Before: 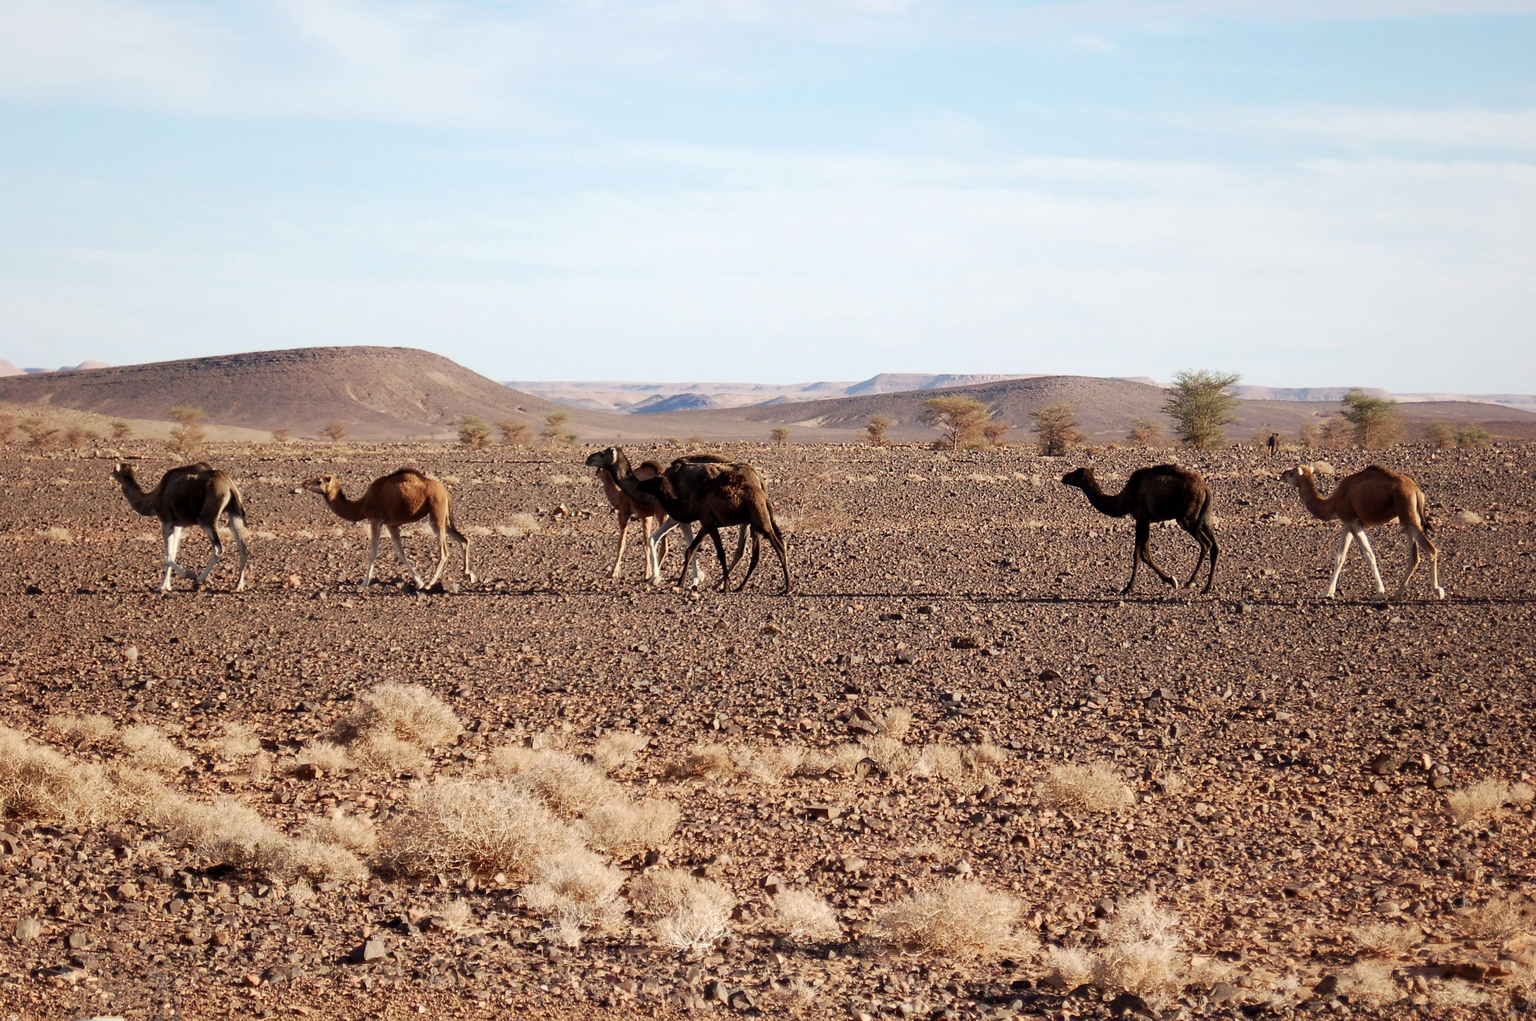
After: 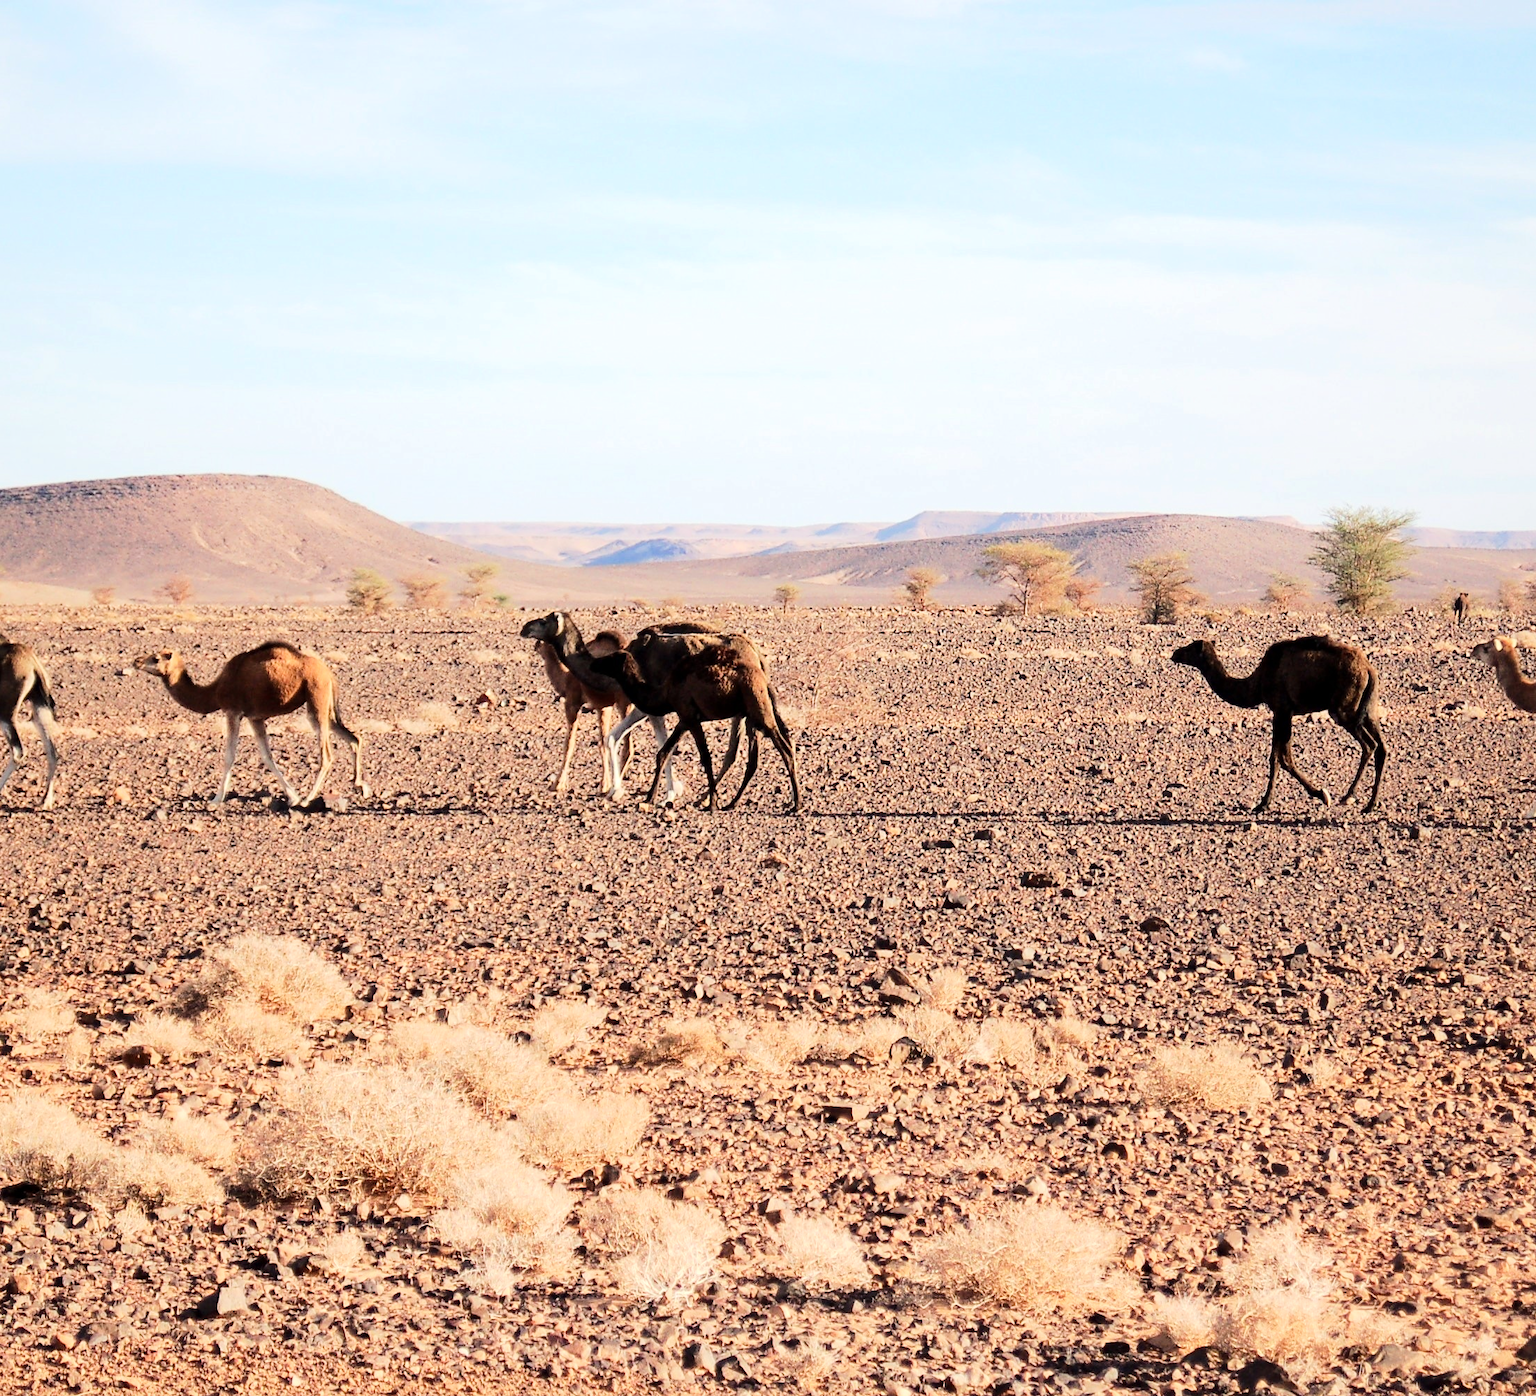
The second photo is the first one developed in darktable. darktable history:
tone equalizer: -7 EV 0.164 EV, -6 EV 0.575 EV, -5 EV 1.19 EV, -4 EV 1.29 EV, -3 EV 1.15 EV, -2 EV 0.6 EV, -1 EV 0.164 EV, edges refinement/feathering 500, mask exposure compensation -1.57 EV, preserve details no
crop: left 13.387%, top 0%, right 13.495%
